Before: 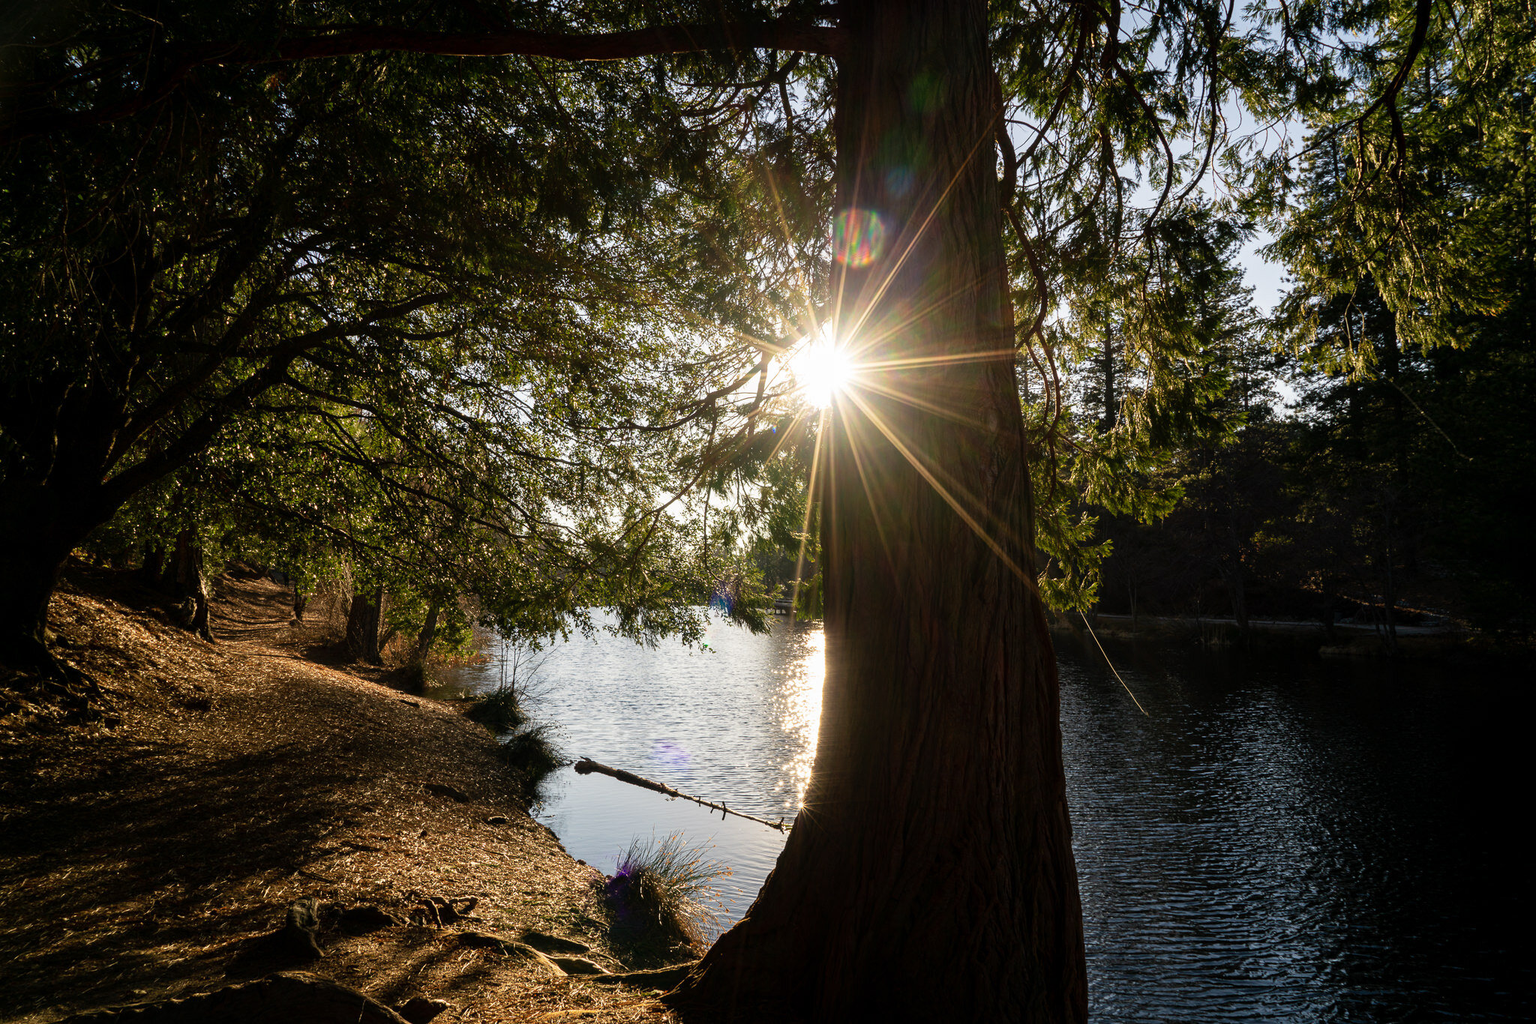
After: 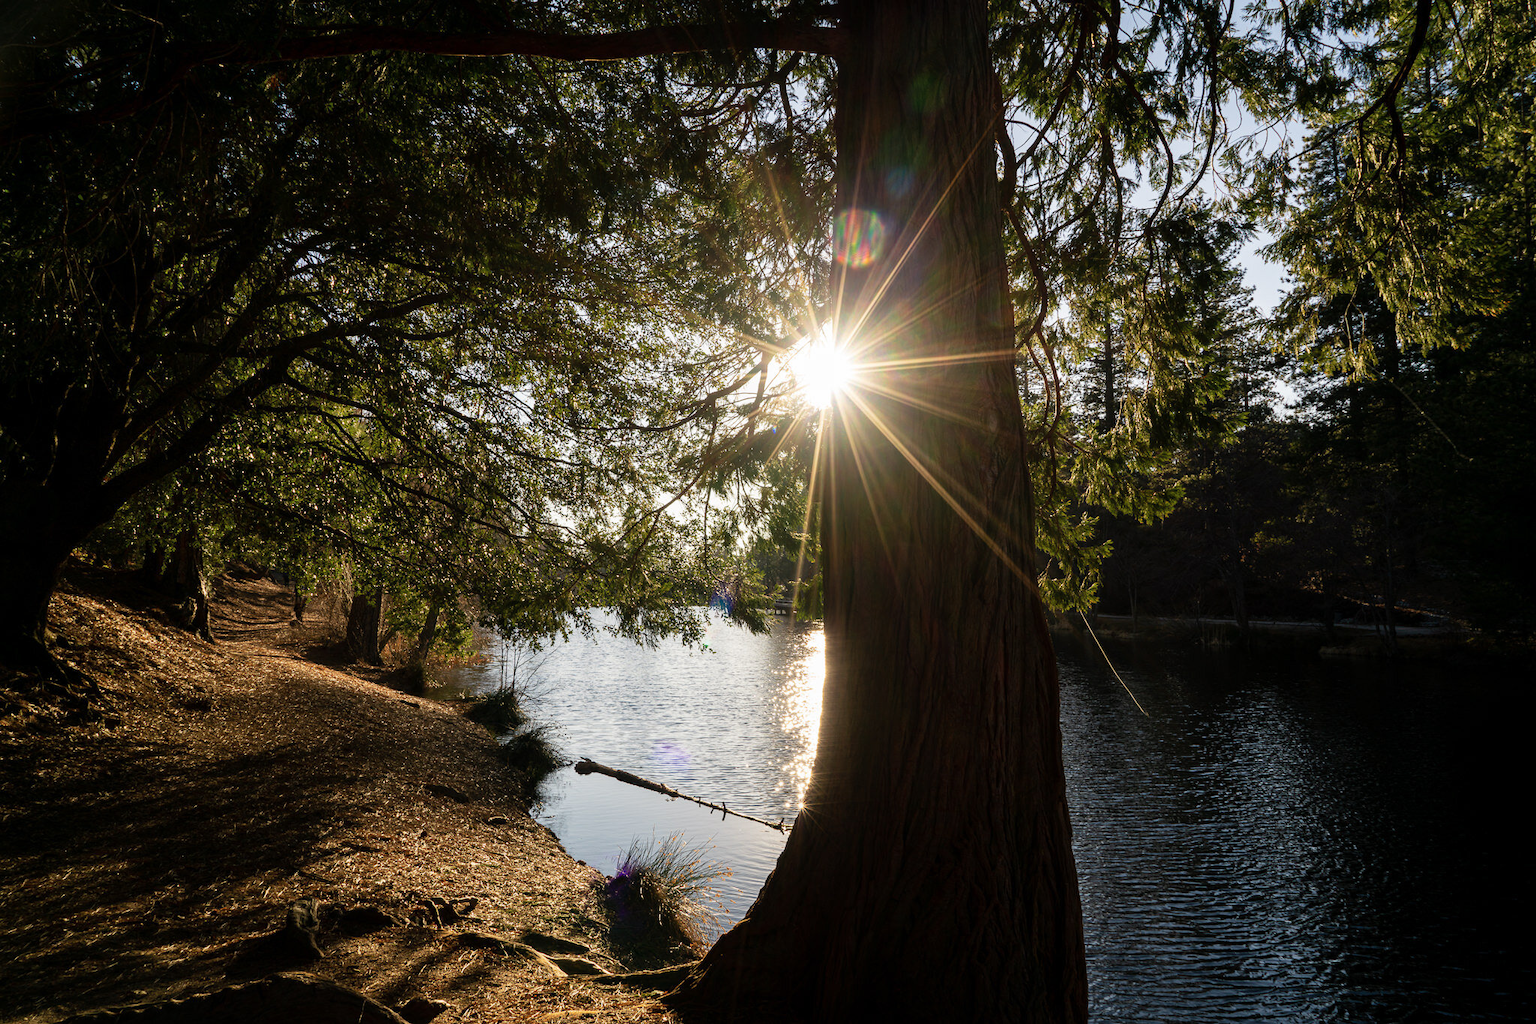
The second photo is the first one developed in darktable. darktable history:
color zones: curves: ch0 [(0.25, 0.5) (0.428, 0.473) (0.75, 0.5)]; ch1 [(0.243, 0.479) (0.398, 0.452) (0.75, 0.5)]
